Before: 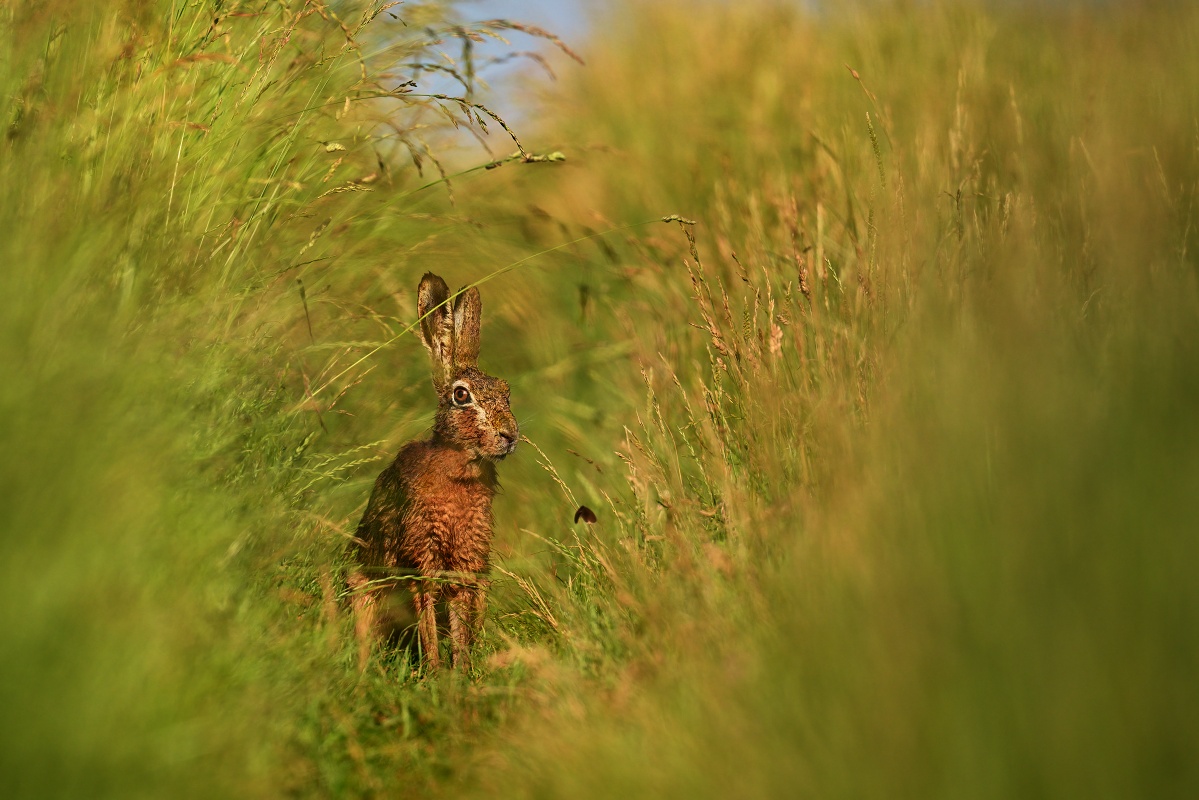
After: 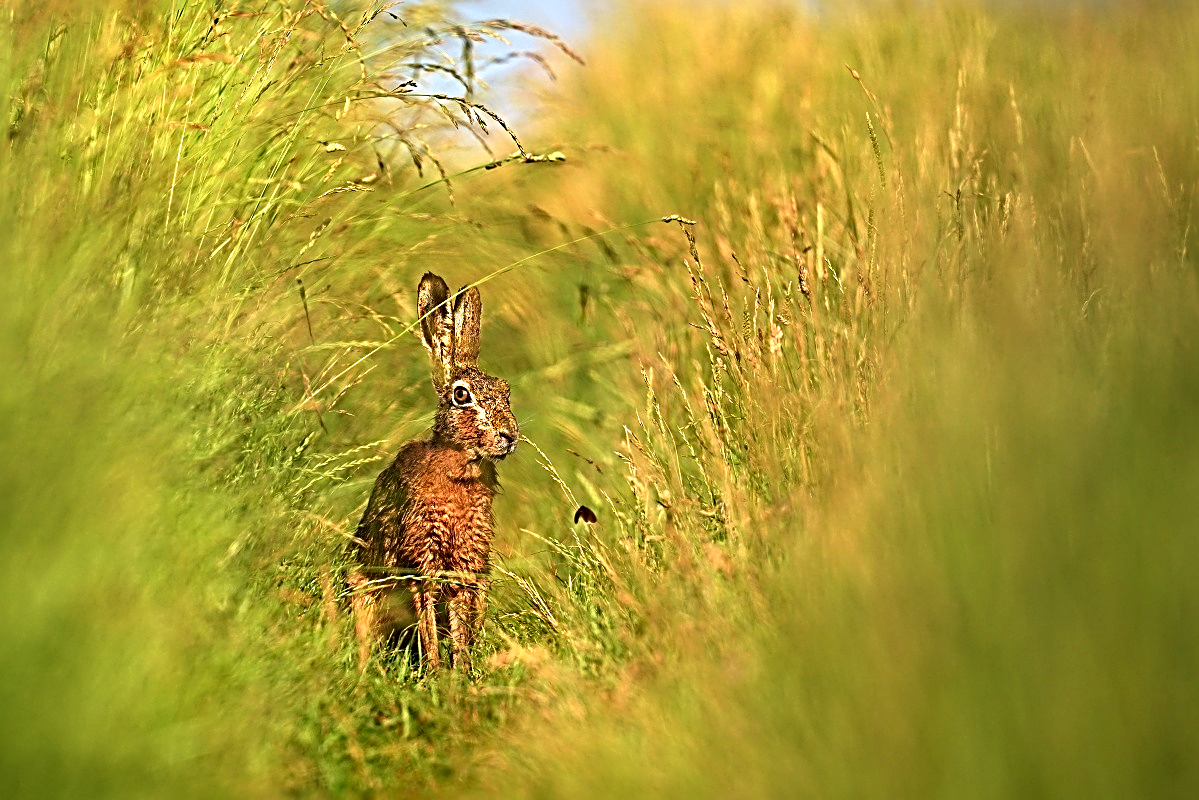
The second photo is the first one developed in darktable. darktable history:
sharpen: radius 3.69, amount 0.928
exposure: black level correction 0.001, exposure 0.5 EV, compensate exposure bias true, compensate highlight preservation false
